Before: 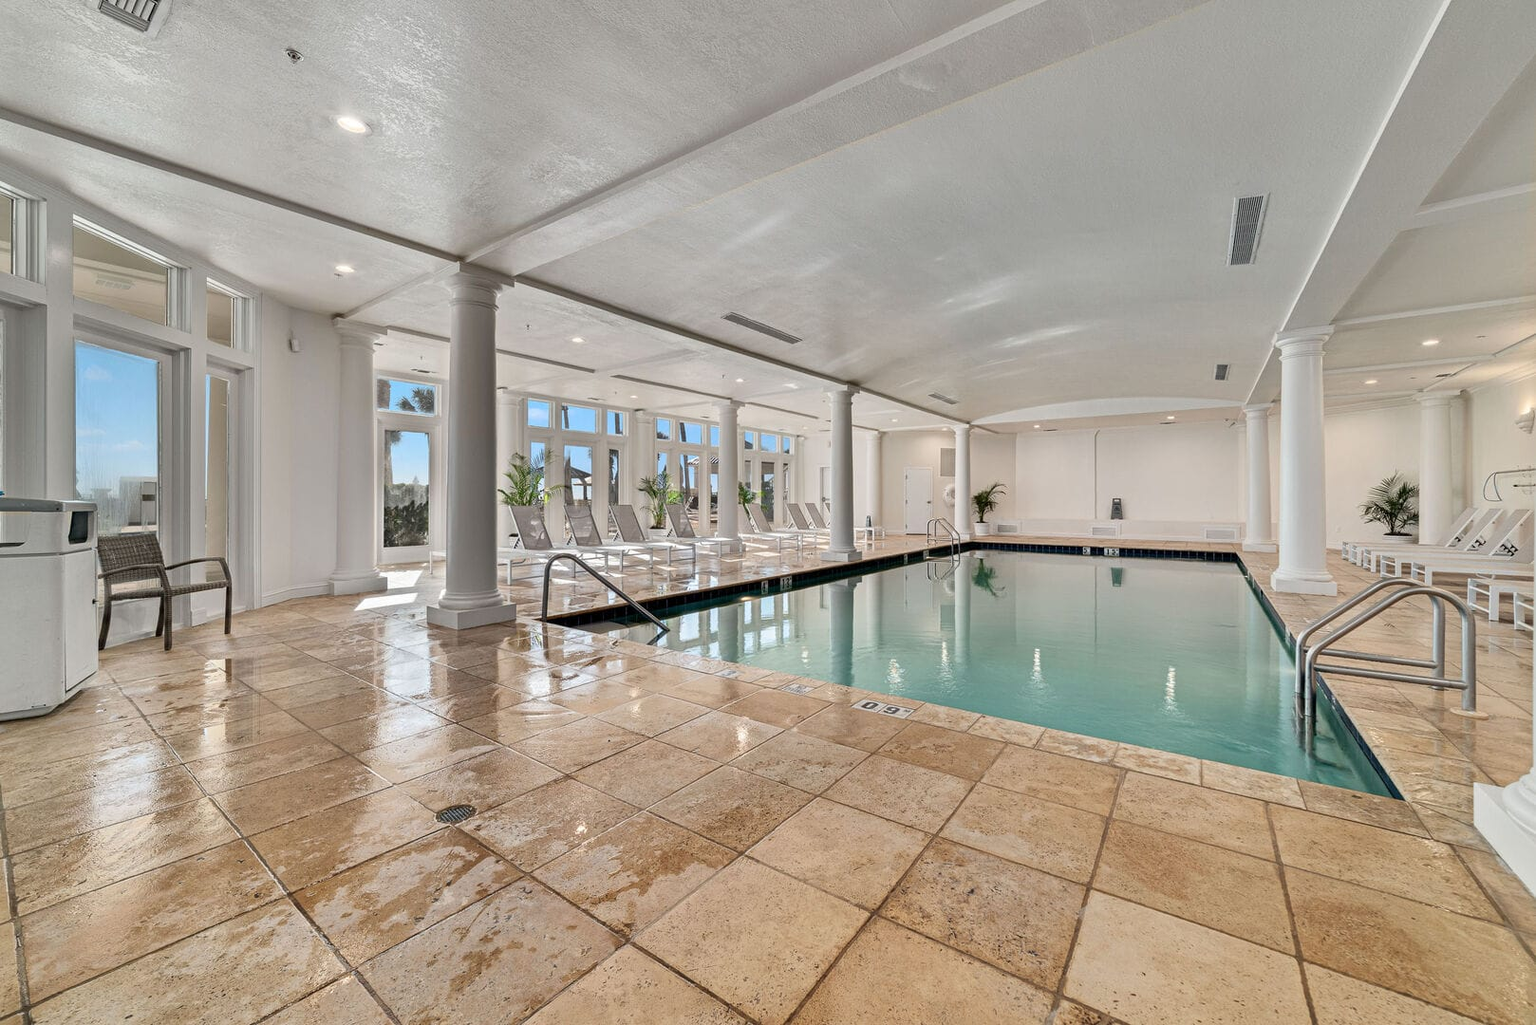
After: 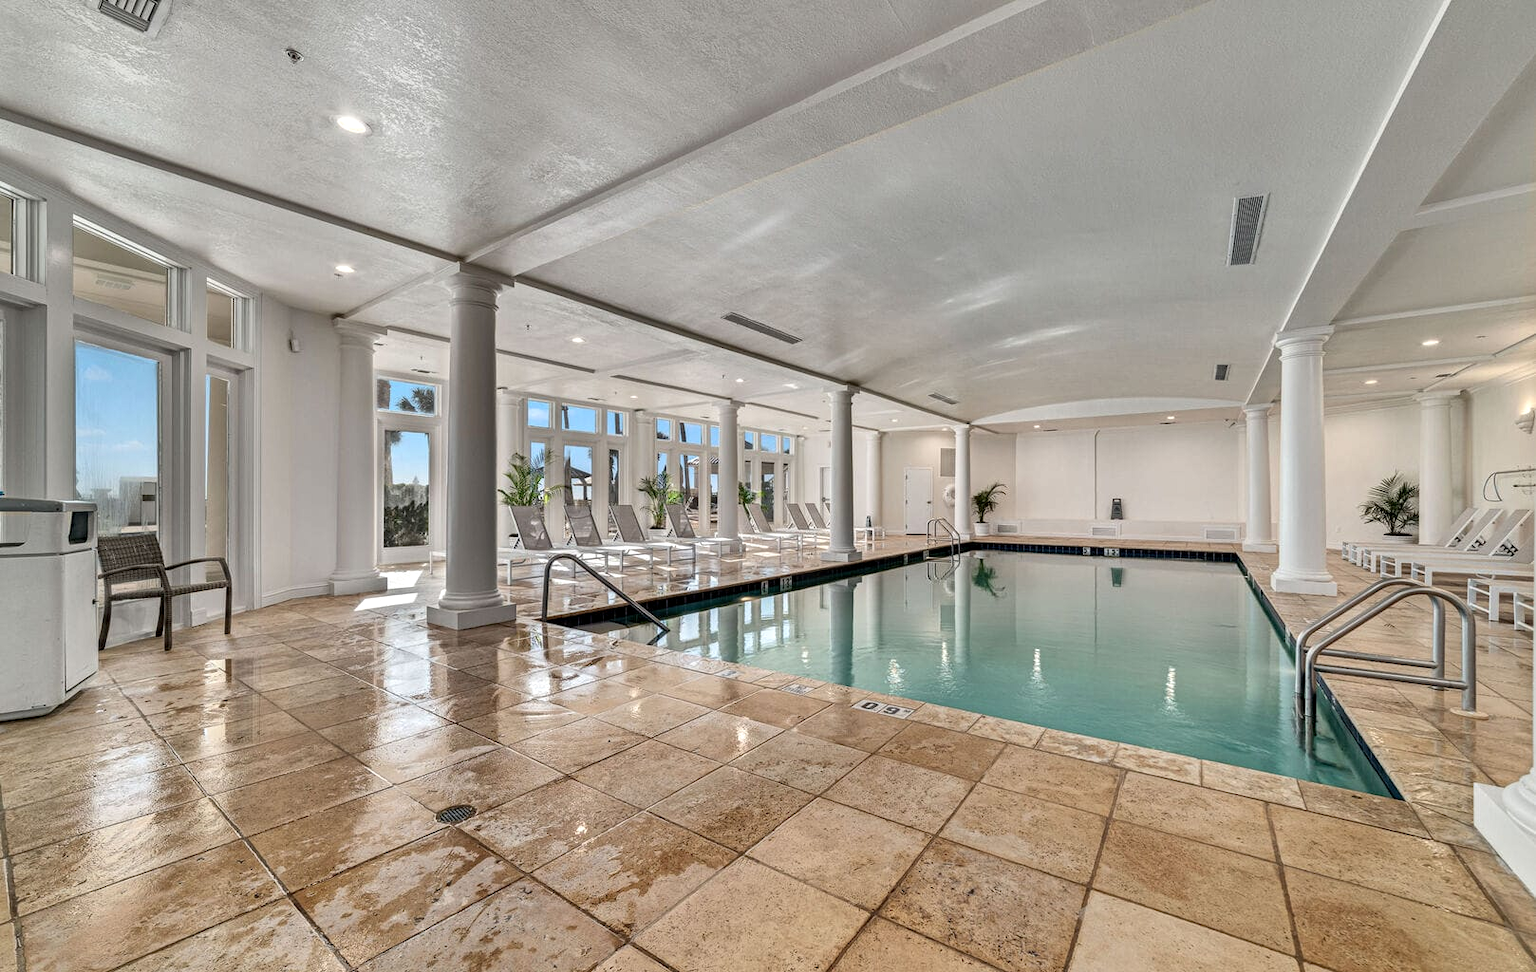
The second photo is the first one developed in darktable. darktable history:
local contrast: detail 130%
shadows and highlights: shadows 76.13, highlights -26.44, soften with gaussian
crop and rotate: top 0.011%, bottom 5.161%
